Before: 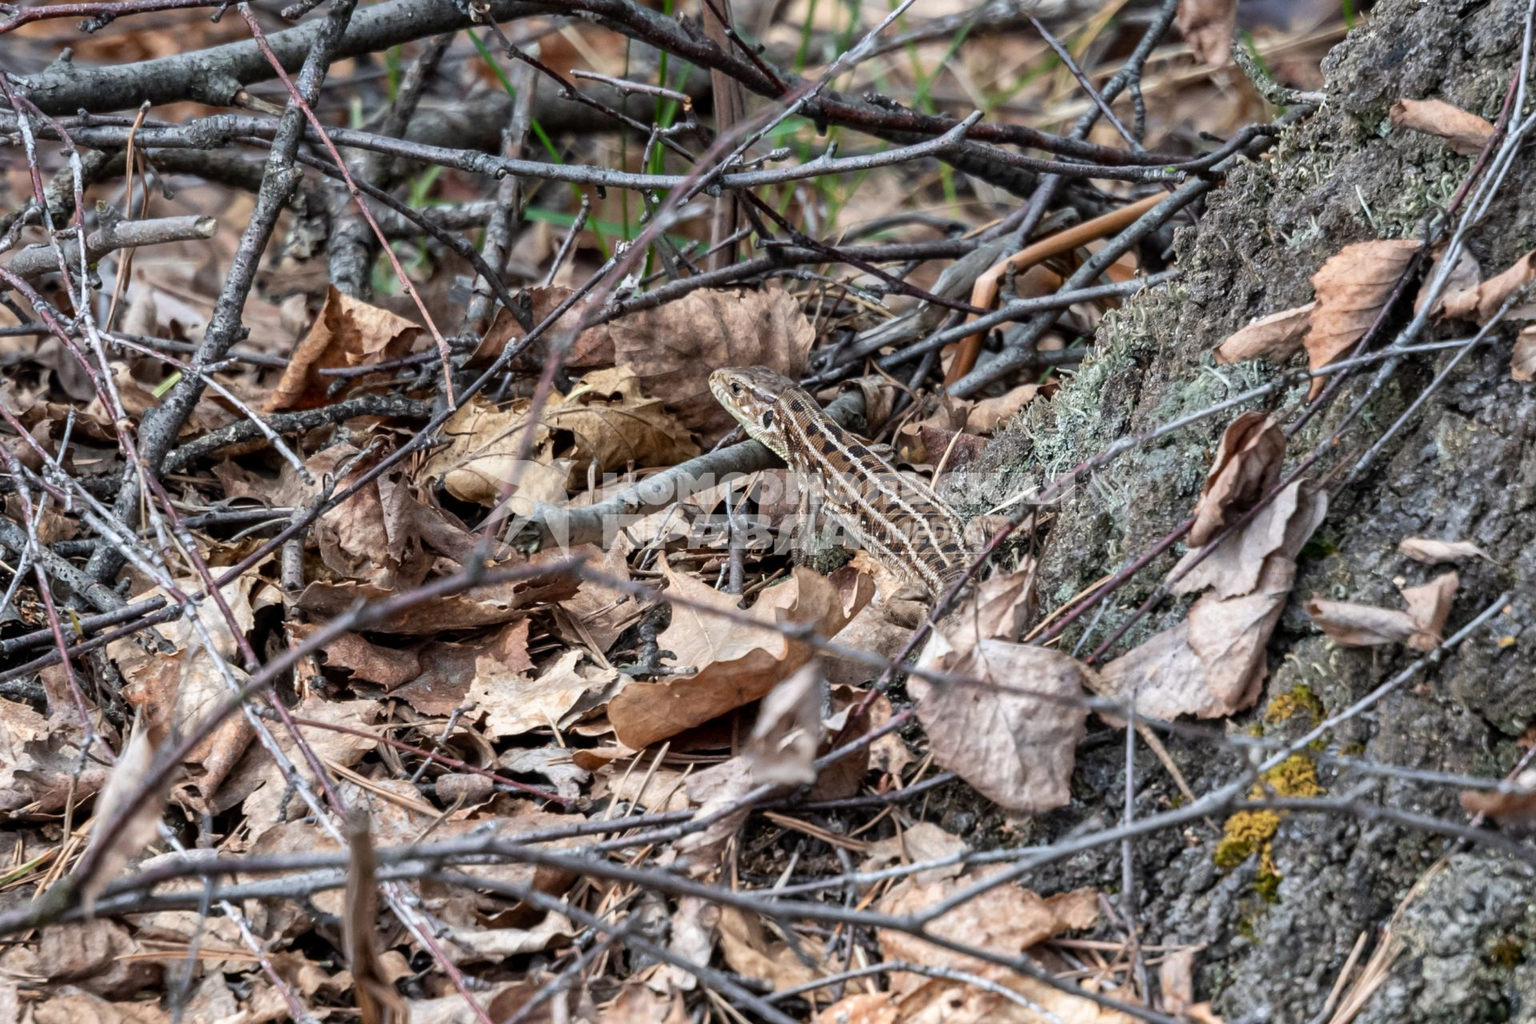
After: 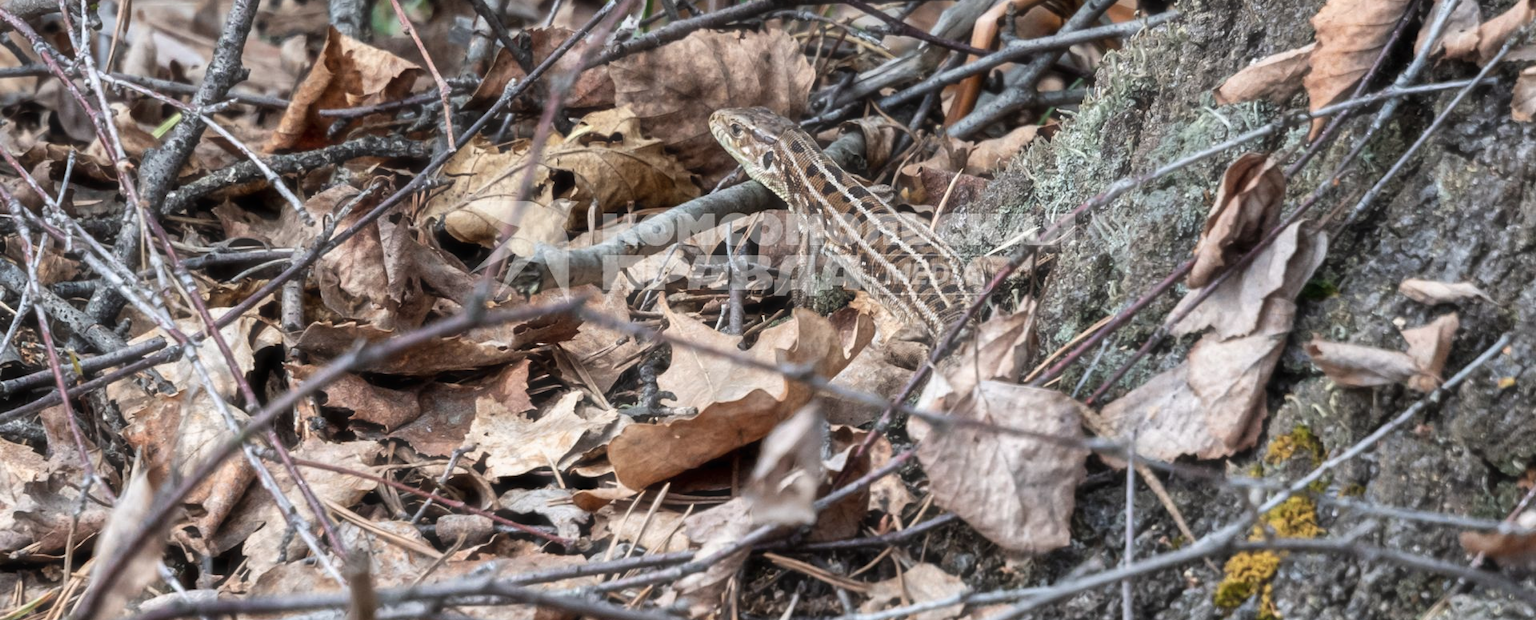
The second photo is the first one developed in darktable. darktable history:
crop and rotate: top 25.357%, bottom 13.942%
haze removal: strength -0.1, adaptive false
